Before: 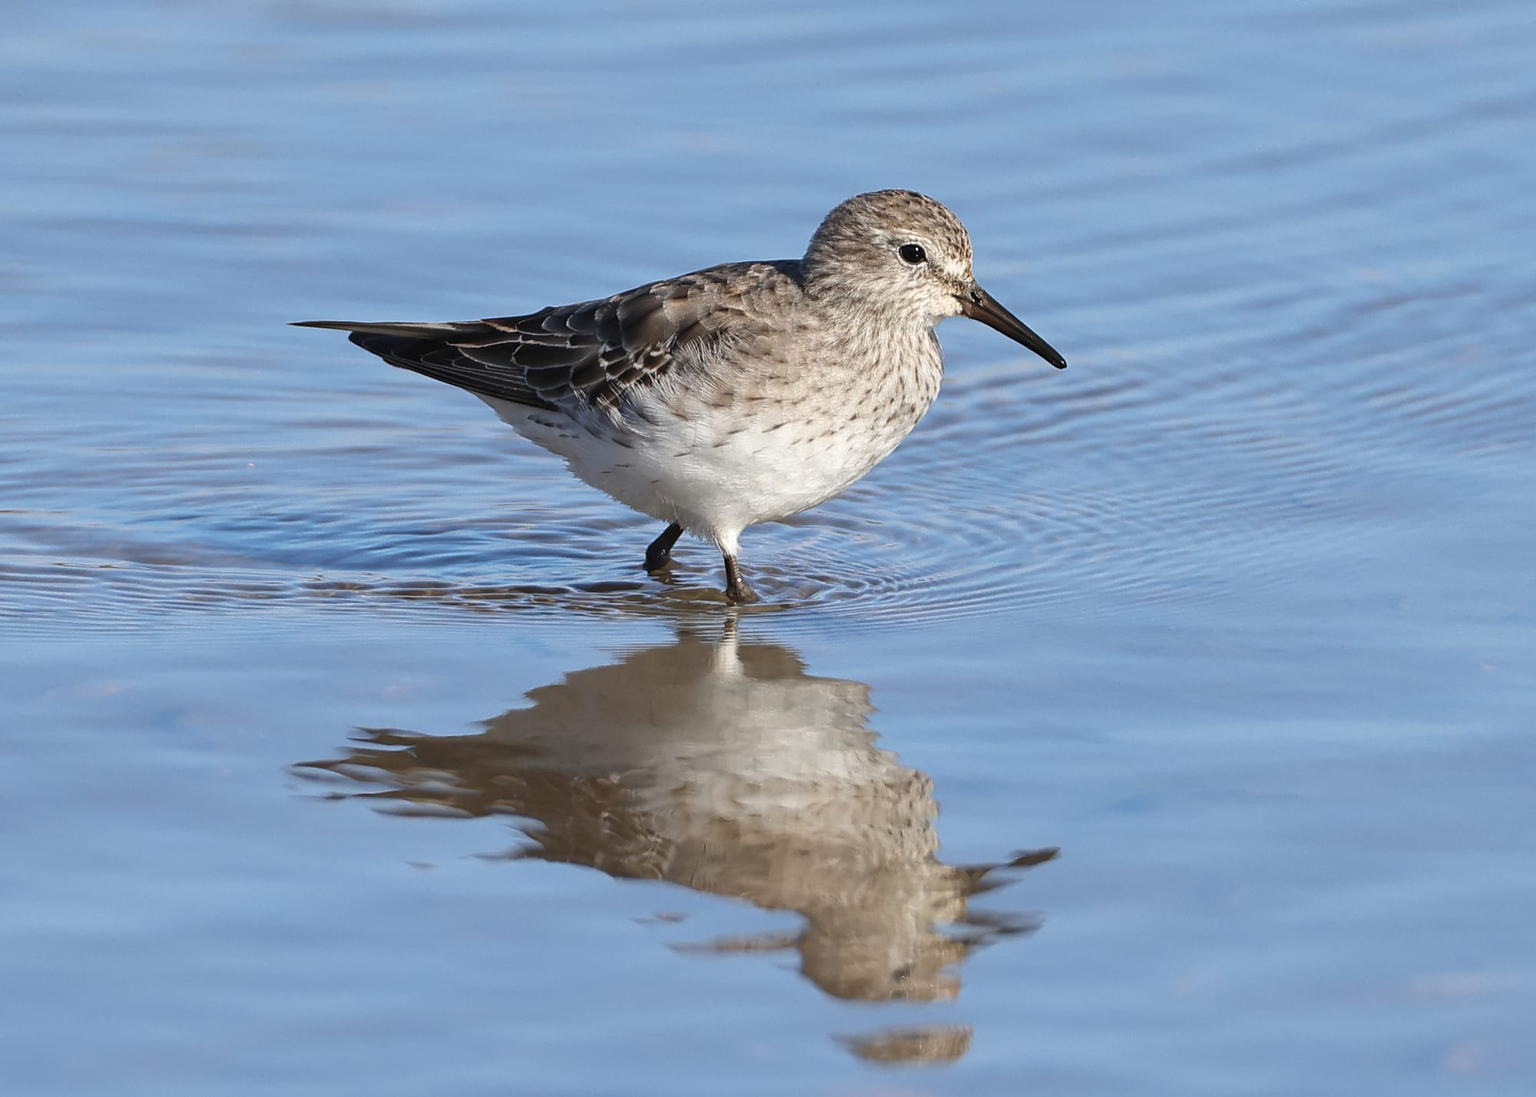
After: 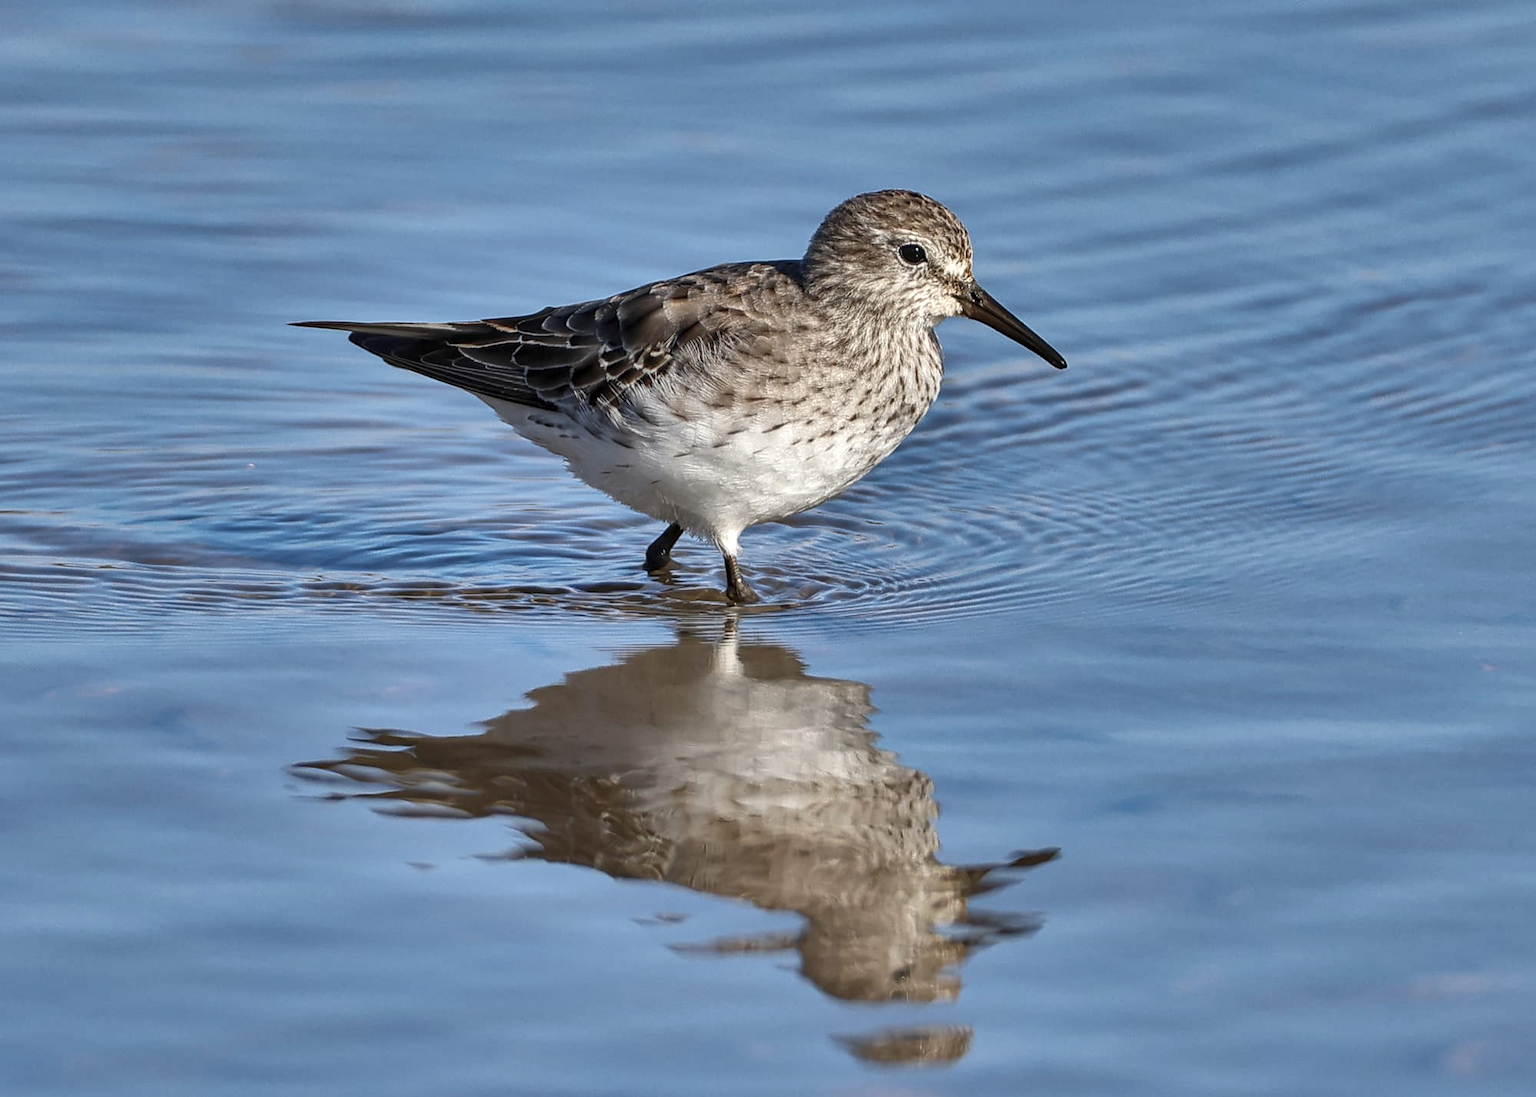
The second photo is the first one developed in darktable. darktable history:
shadows and highlights: shadows 19.13, highlights -83.41, soften with gaussian
local contrast: detail 130%
